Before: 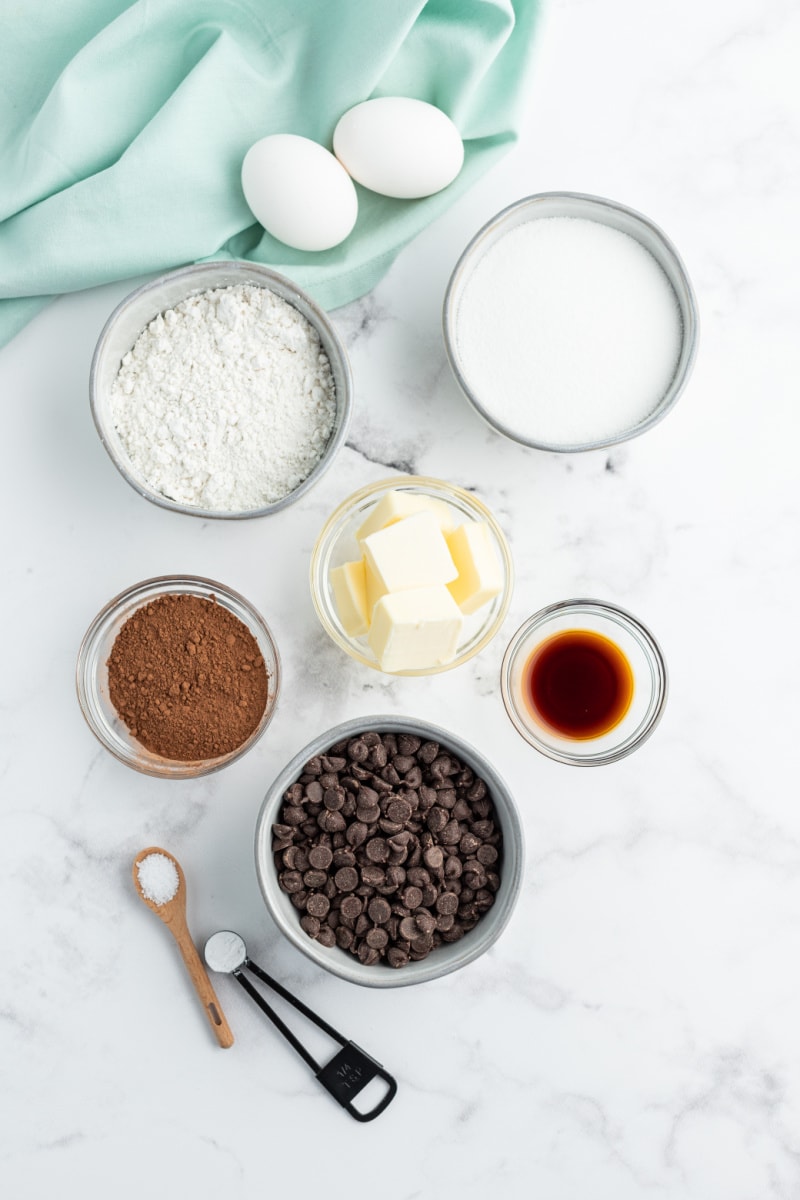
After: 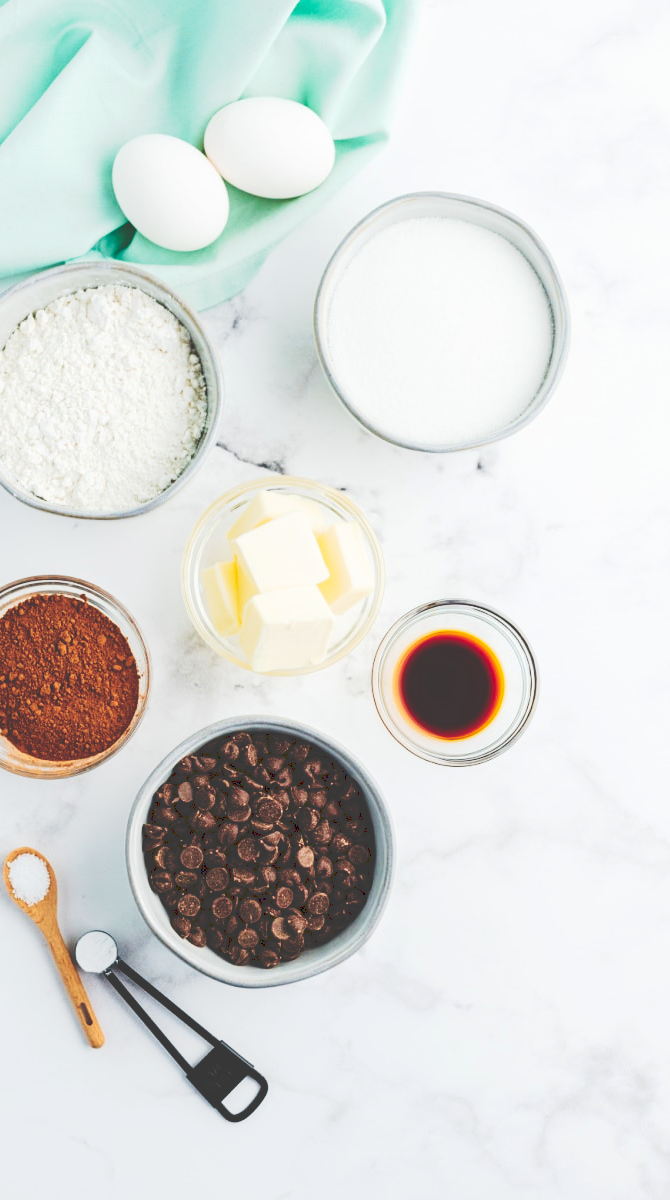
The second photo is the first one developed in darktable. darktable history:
velvia: strength 45%
tone curve: curves: ch0 [(0, 0) (0.003, 0.231) (0.011, 0.231) (0.025, 0.231) (0.044, 0.231) (0.069, 0.231) (0.1, 0.234) (0.136, 0.239) (0.177, 0.243) (0.224, 0.247) (0.277, 0.265) (0.335, 0.311) (0.399, 0.389) (0.468, 0.507) (0.543, 0.634) (0.623, 0.74) (0.709, 0.83) (0.801, 0.889) (0.898, 0.93) (1, 1)], preserve colors none
crop: left 16.145%
